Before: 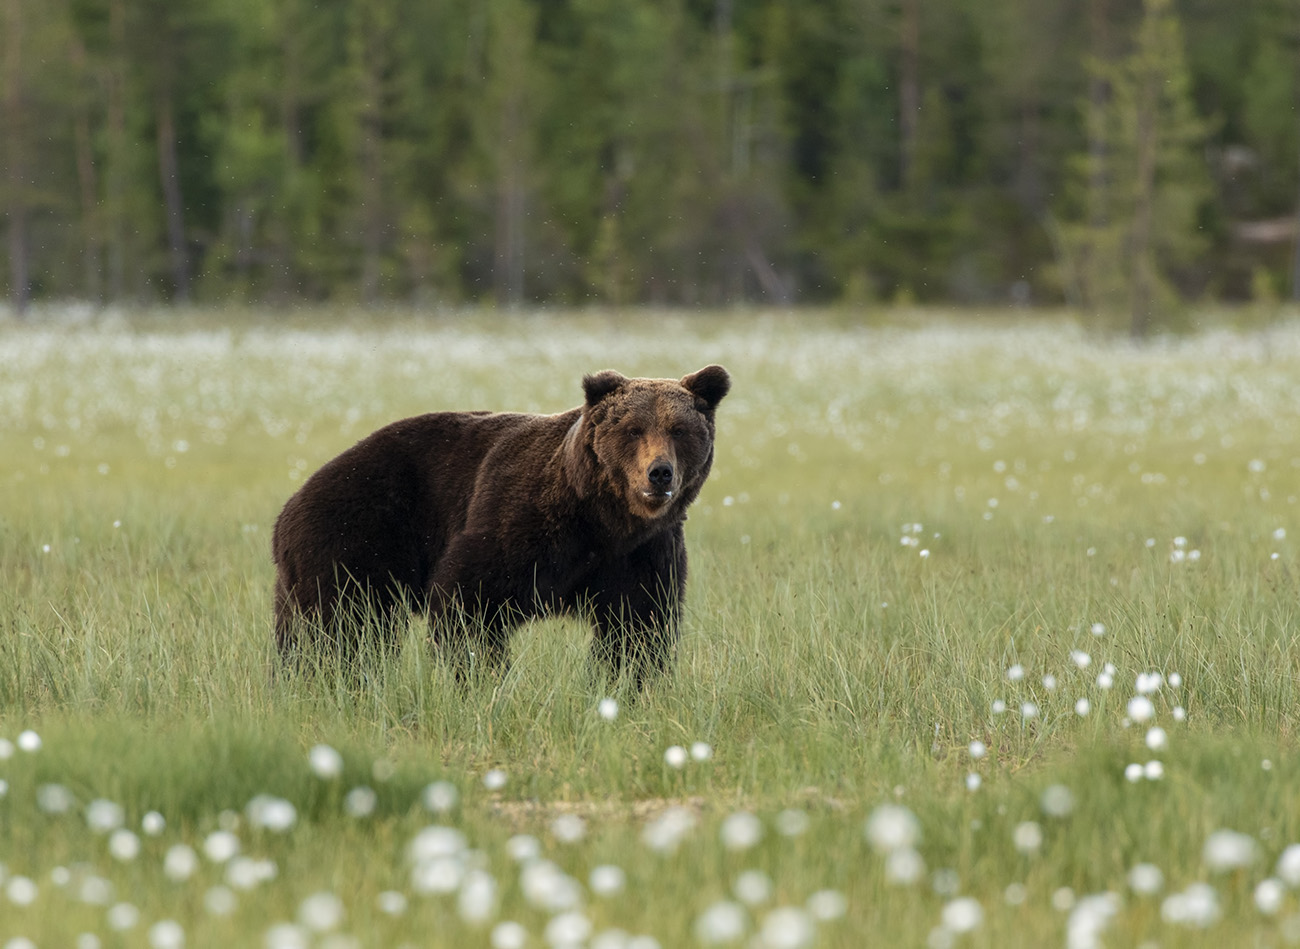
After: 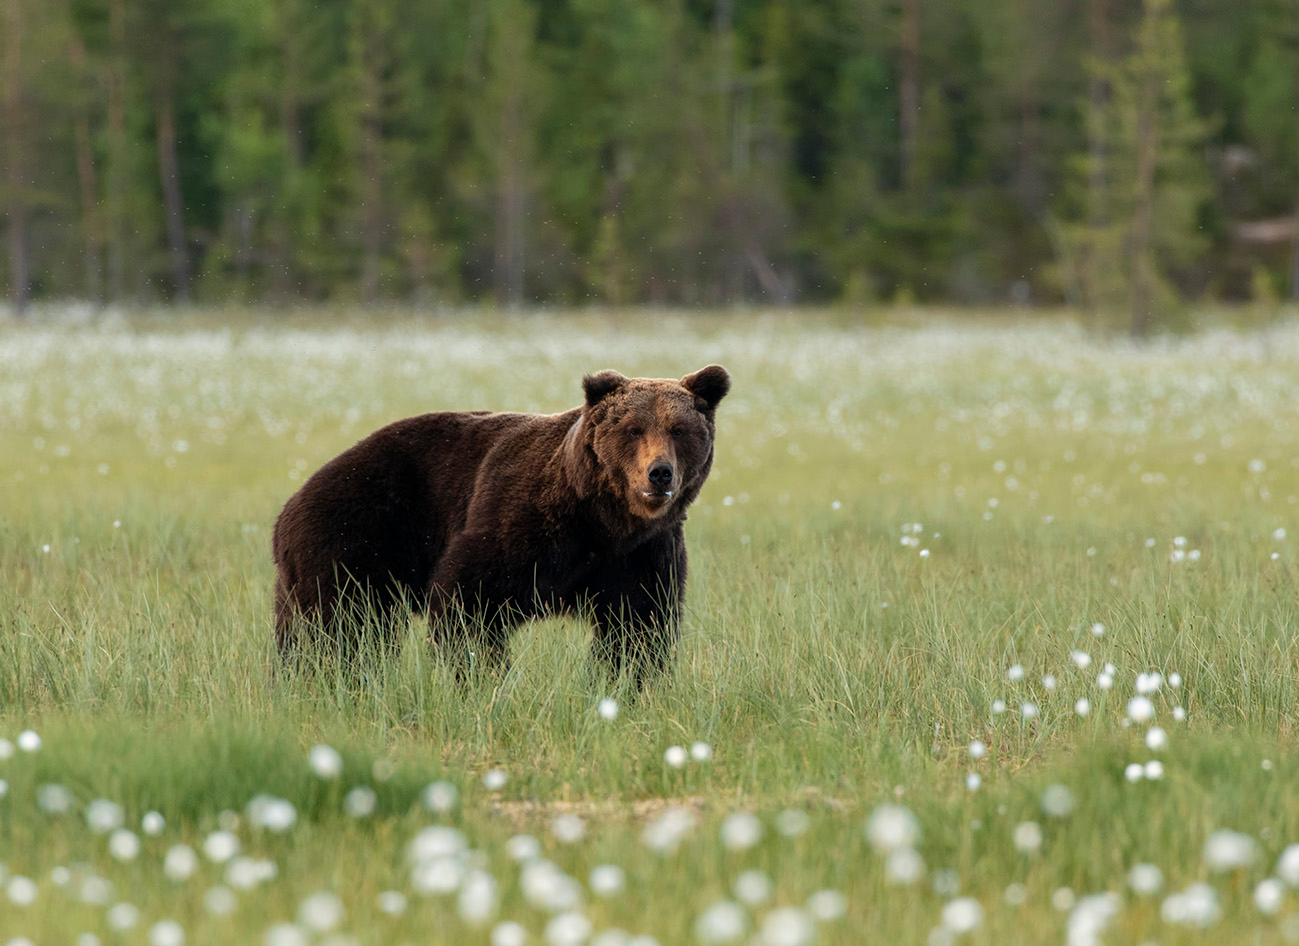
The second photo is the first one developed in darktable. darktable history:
crop: top 0.05%, bottom 0.098%
